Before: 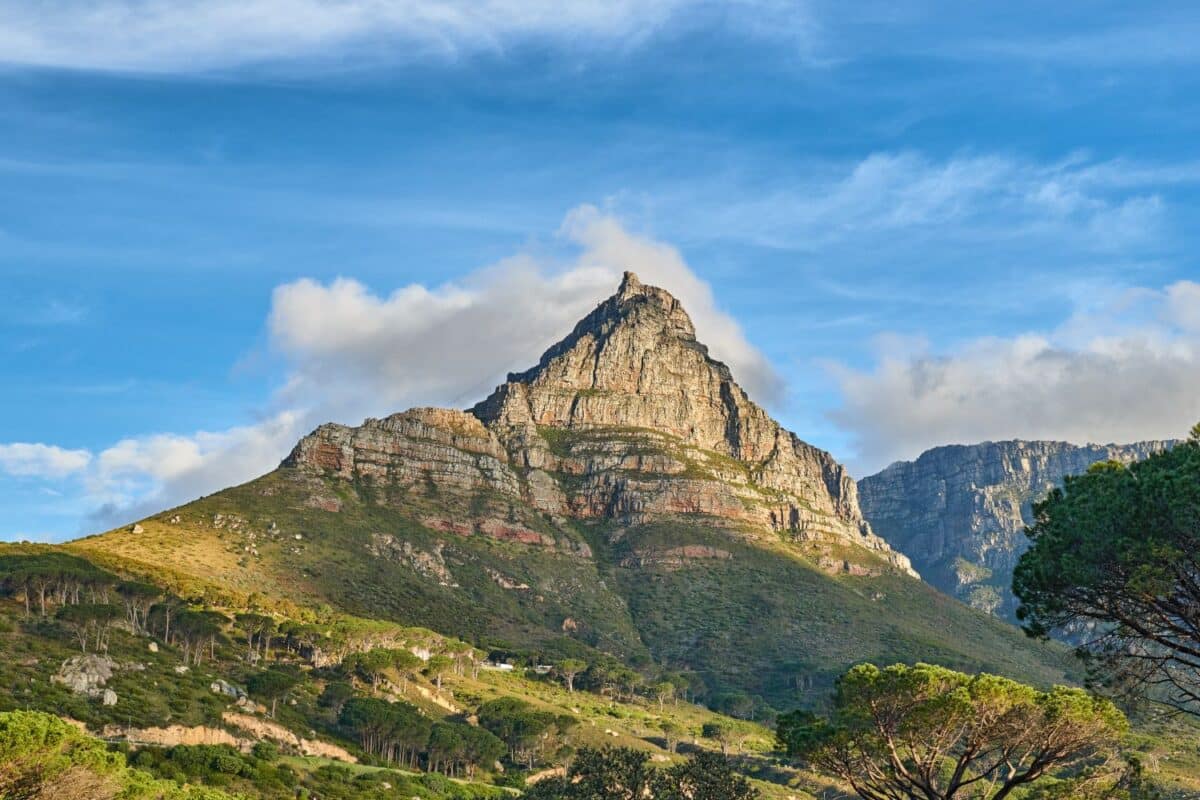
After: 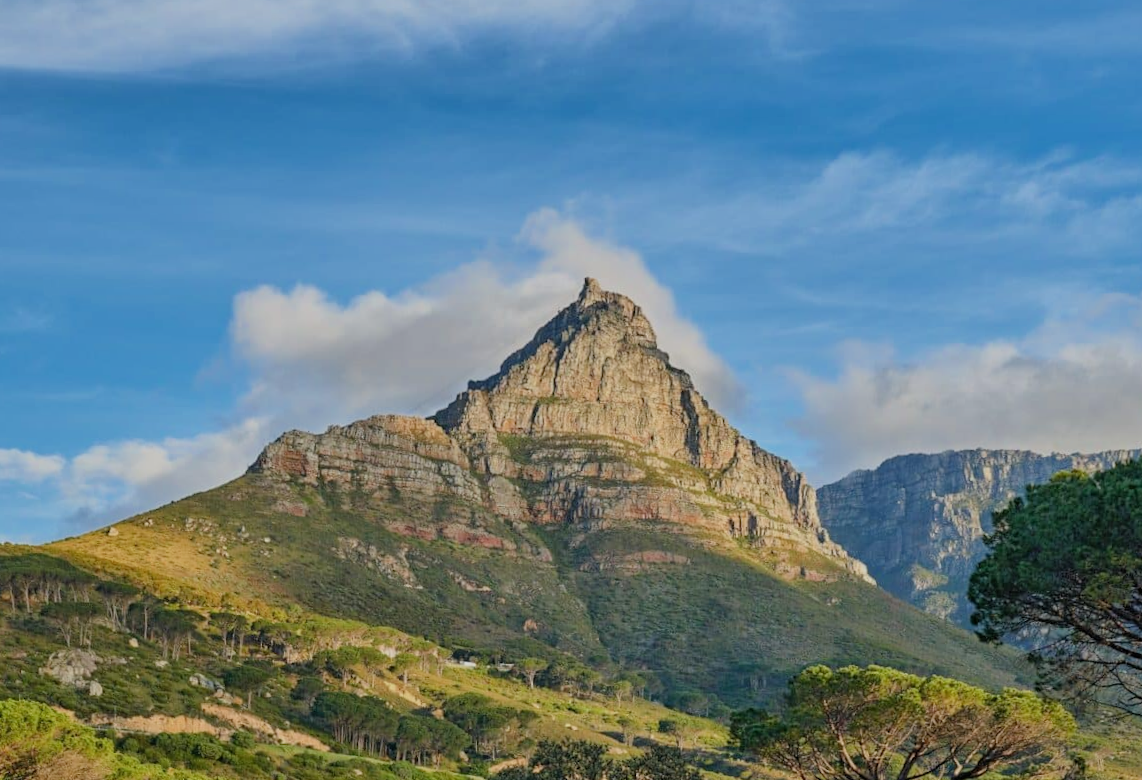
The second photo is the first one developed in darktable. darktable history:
rotate and perspective: rotation 0.074°, lens shift (vertical) 0.096, lens shift (horizontal) -0.041, crop left 0.043, crop right 0.952, crop top 0.024, crop bottom 0.979
filmic rgb: middle gray luminance 18.42%, black relative exposure -10.5 EV, white relative exposure 3.4 EV, threshold 6 EV, target black luminance 0%, hardness 6.03, latitude 99%, contrast 0.847, shadows ↔ highlights balance 0.505%, add noise in highlights 0, preserve chrominance max RGB, color science v3 (2019), use custom middle-gray values true, iterations of high-quality reconstruction 0, contrast in highlights soft, enable highlight reconstruction true
